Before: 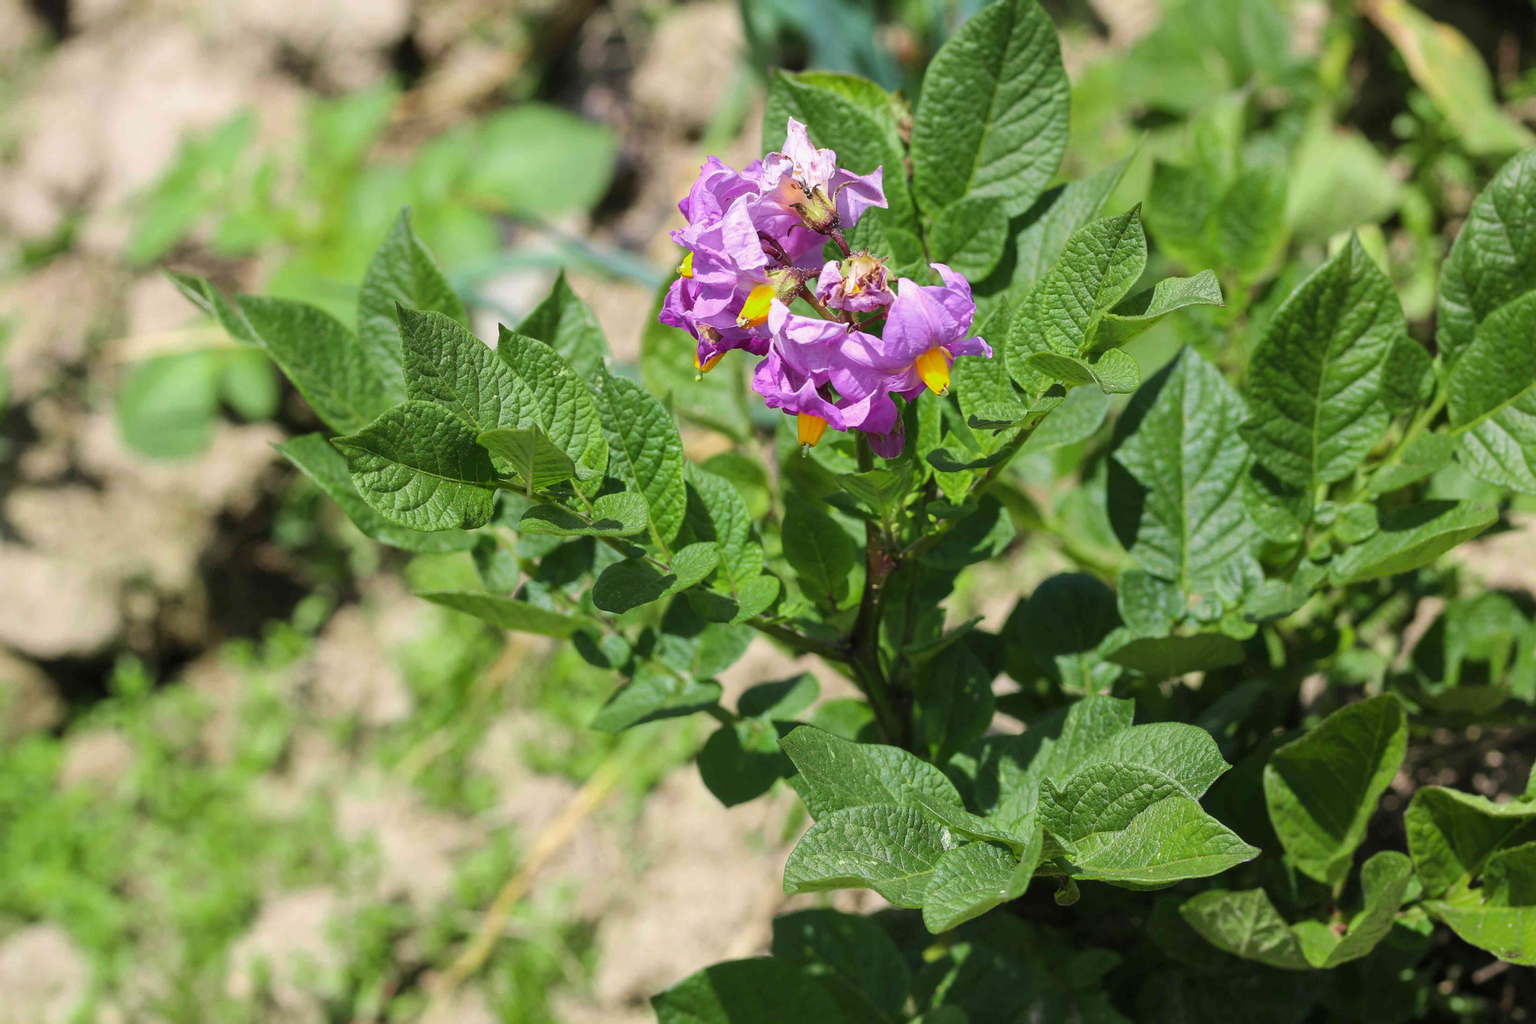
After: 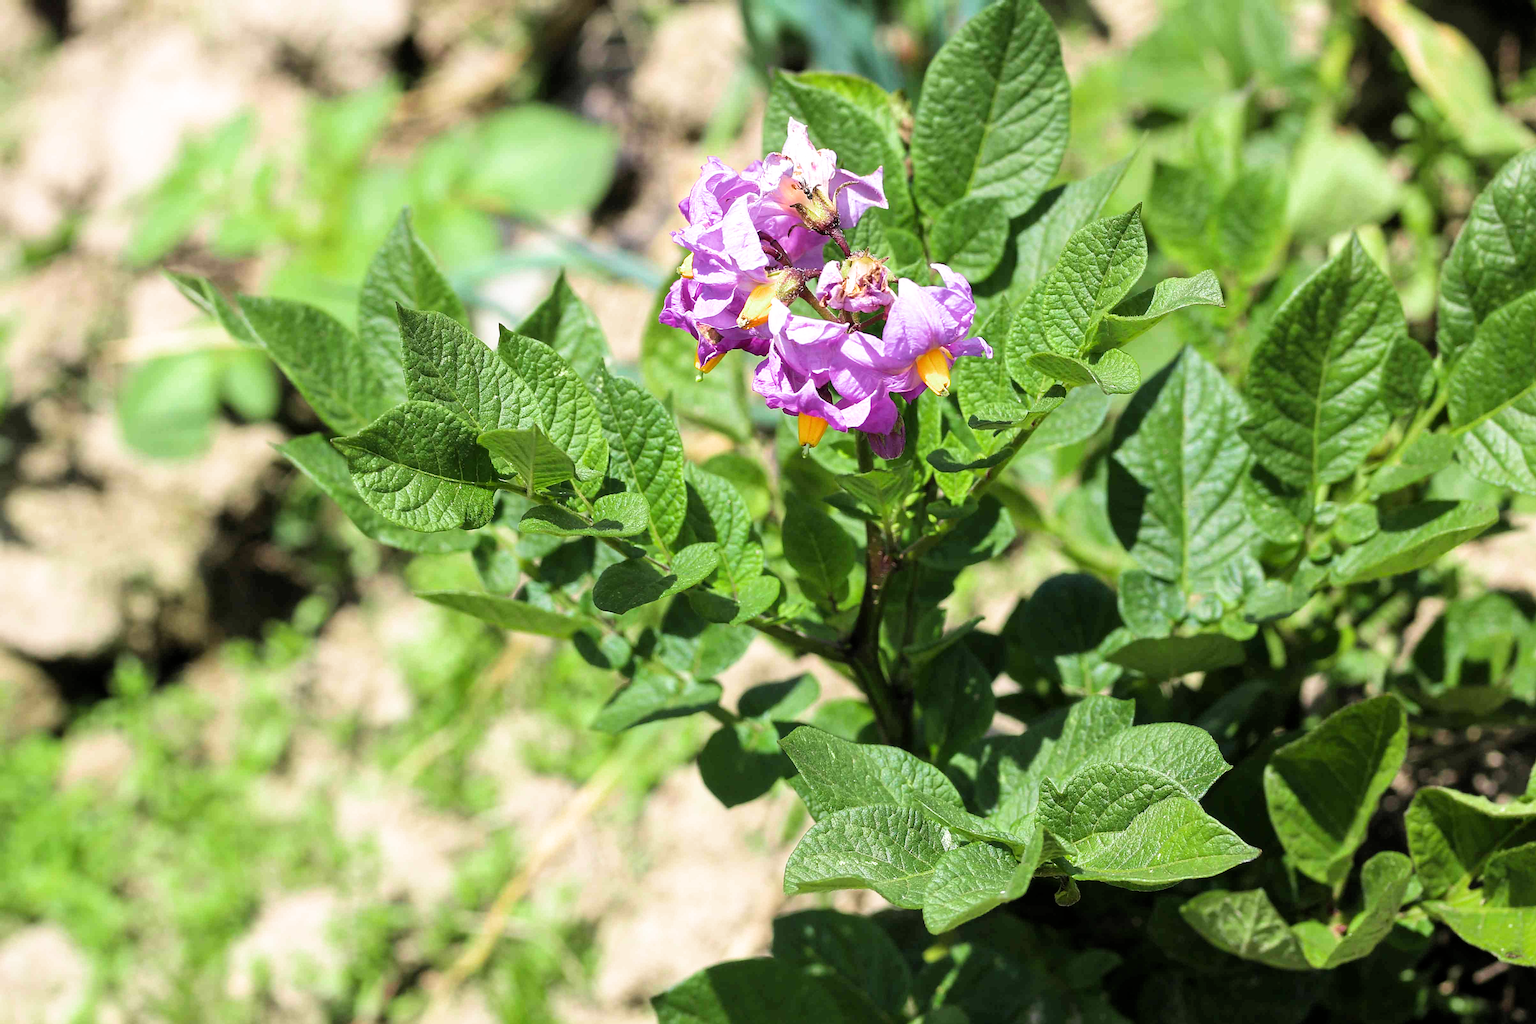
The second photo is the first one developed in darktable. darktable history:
sharpen: on, module defaults
exposure: black level correction 0.001, exposure 0.5 EV, compensate exposure bias true, compensate highlight preservation false
filmic rgb: black relative exposure -12.8 EV, white relative exposure 2.8 EV, threshold 3 EV, target black luminance 0%, hardness 8.54, latitude 70.41%, contrast 1.133, shadows ↔ highlights balance -0.395%, color science v4 (2020), enable highlight reconstruction true
